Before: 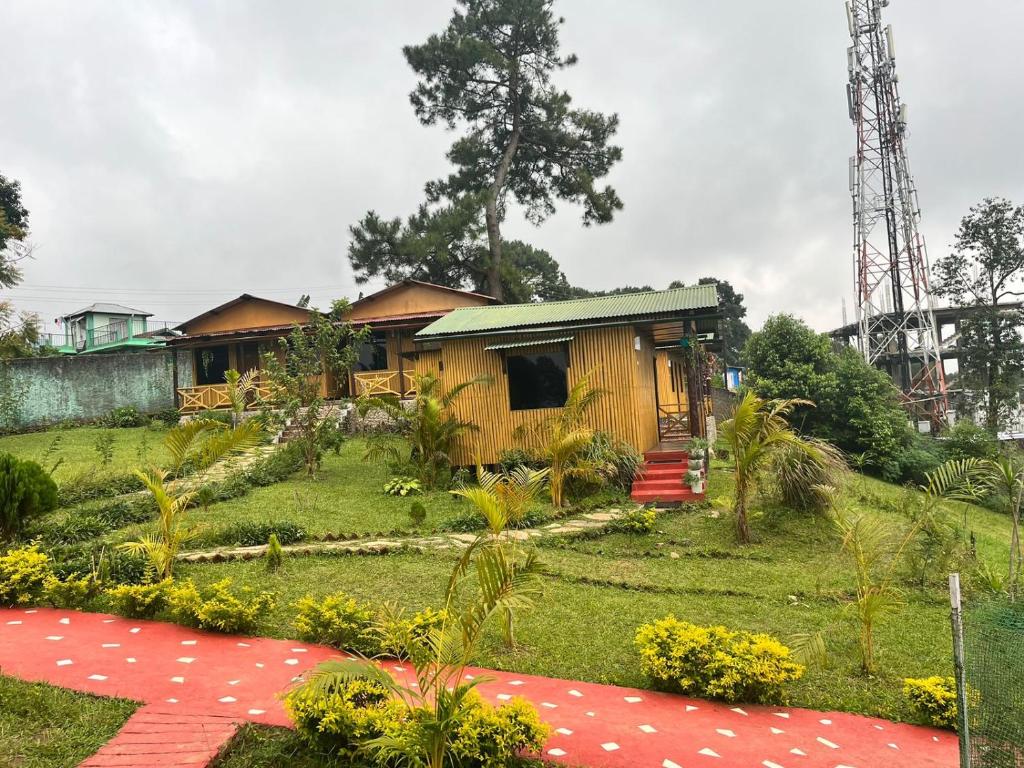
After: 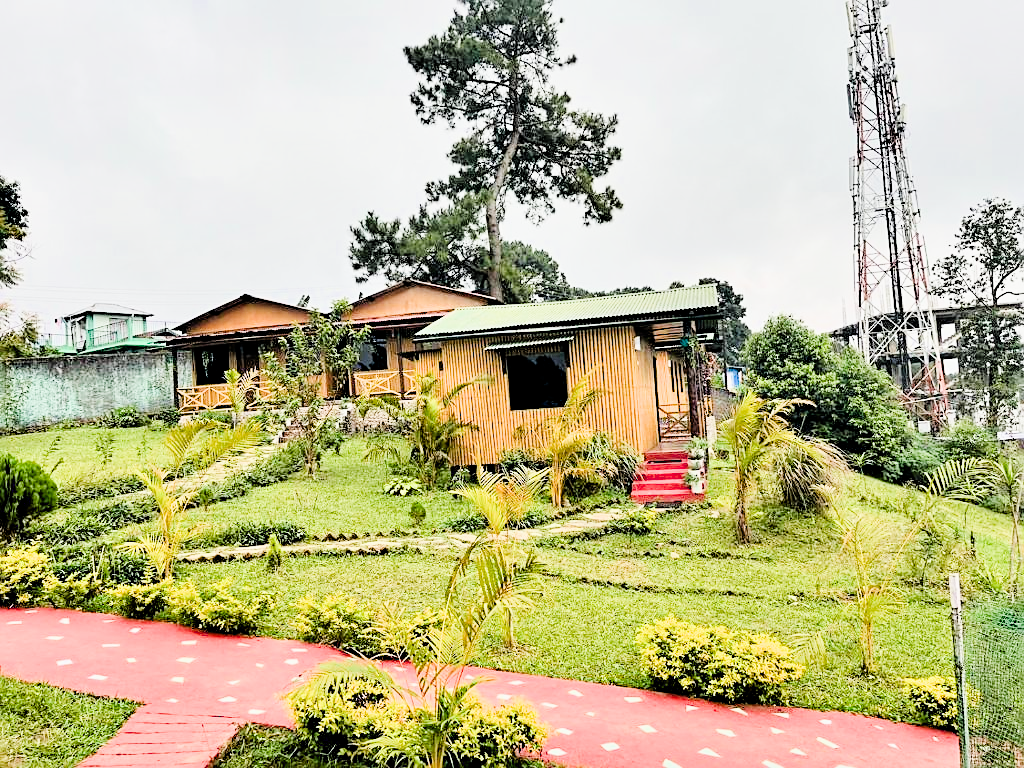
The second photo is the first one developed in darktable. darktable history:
filmic rgb: black relative exposure -6.15 EV, white relative exposure 6.97 EV, hardness 2.26
contrast equalizer: y [[0.6 ×6], [0.55 ×6], [0 ×6], [0 ×6], [0 ×6]]
sharpen: on, module defaults
exposure: black level correction 0, exposure 2.171 EV, compensate exposure bias true, compensate highlight preservation false
